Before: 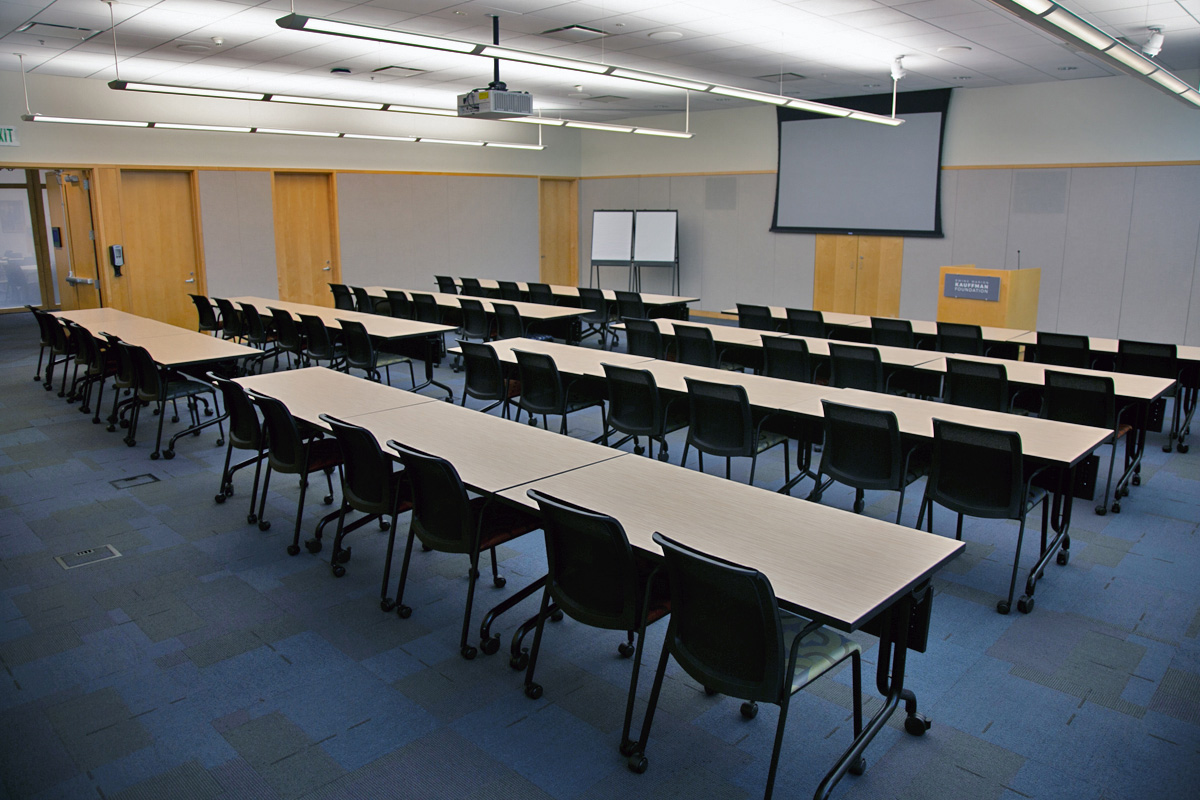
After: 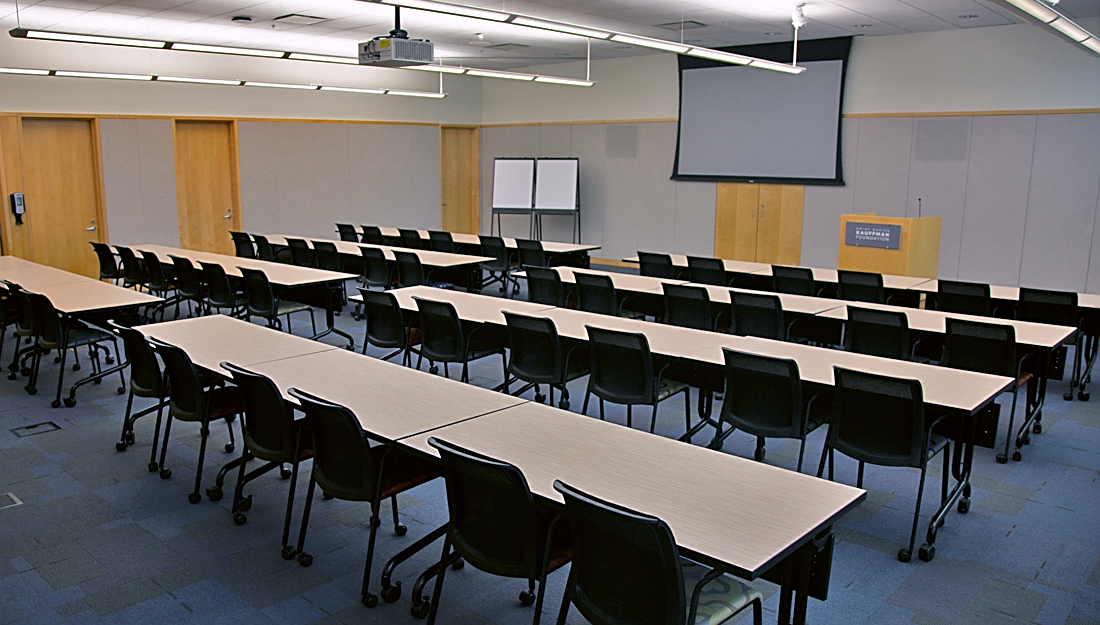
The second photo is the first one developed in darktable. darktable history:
exposure: black level correction 0.001, exposure 0.015 EV, compensate highlight preservation false
color correction: highlights a* 2.99, highlights b* -1.14, shadows a* -0.076, shadows b* 2.42, saturation 0.978
crop: left 8.274%, top 6.581%, bottom 15.222%
sharpen: on, module defaults
